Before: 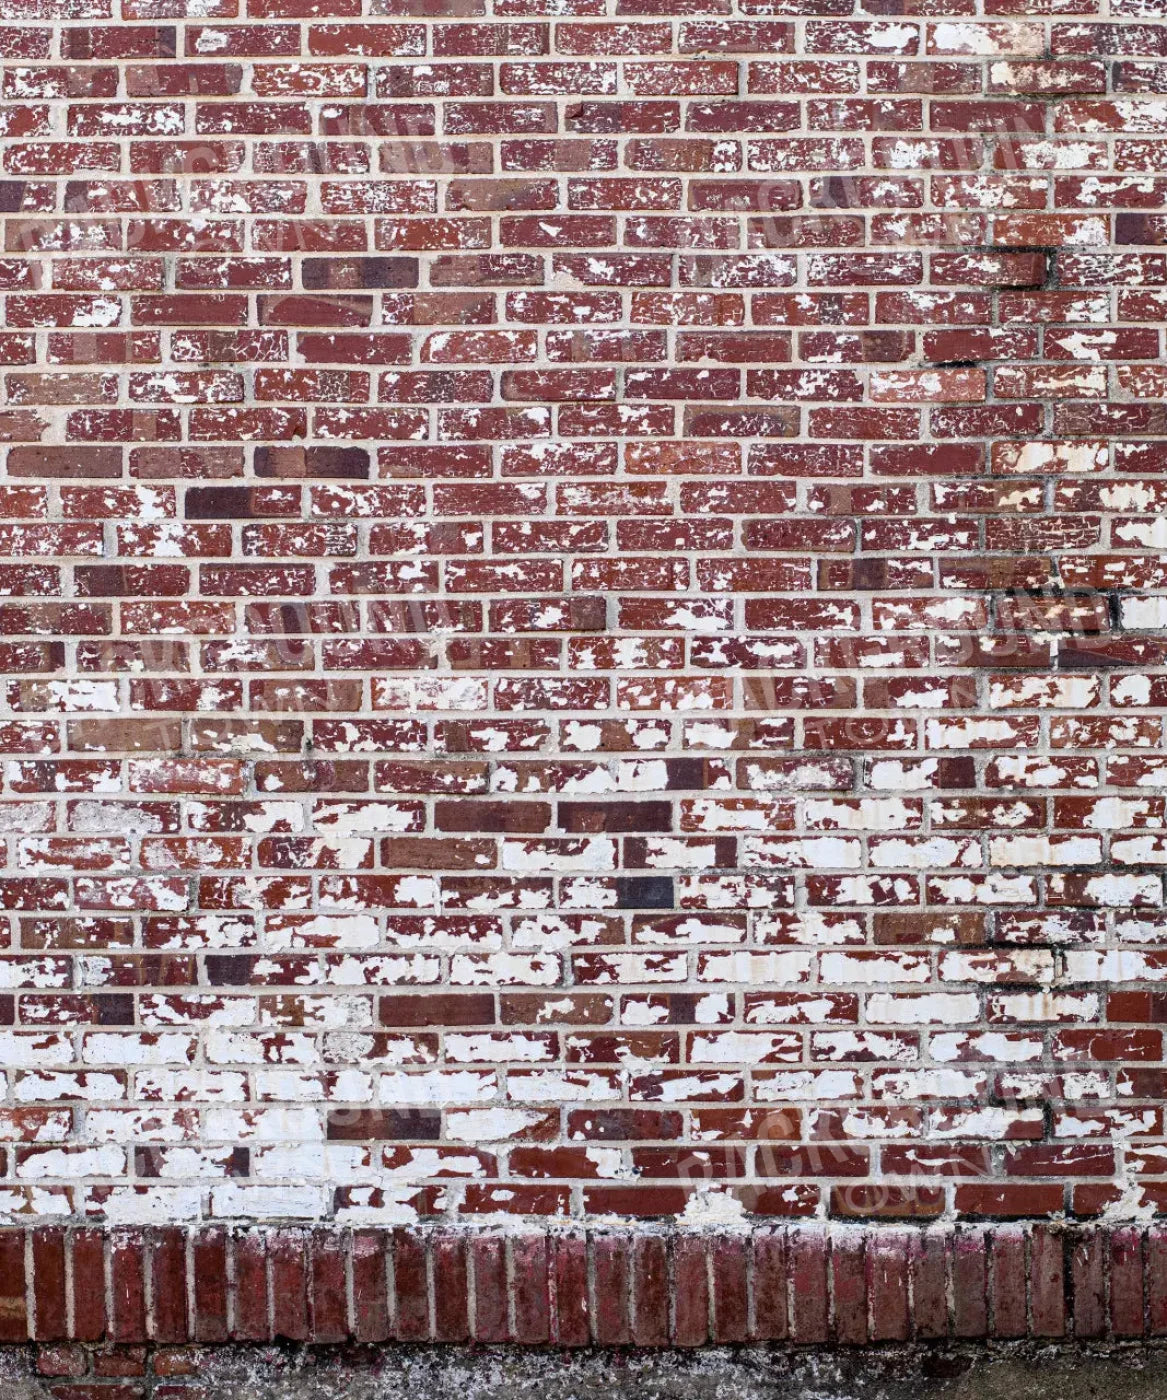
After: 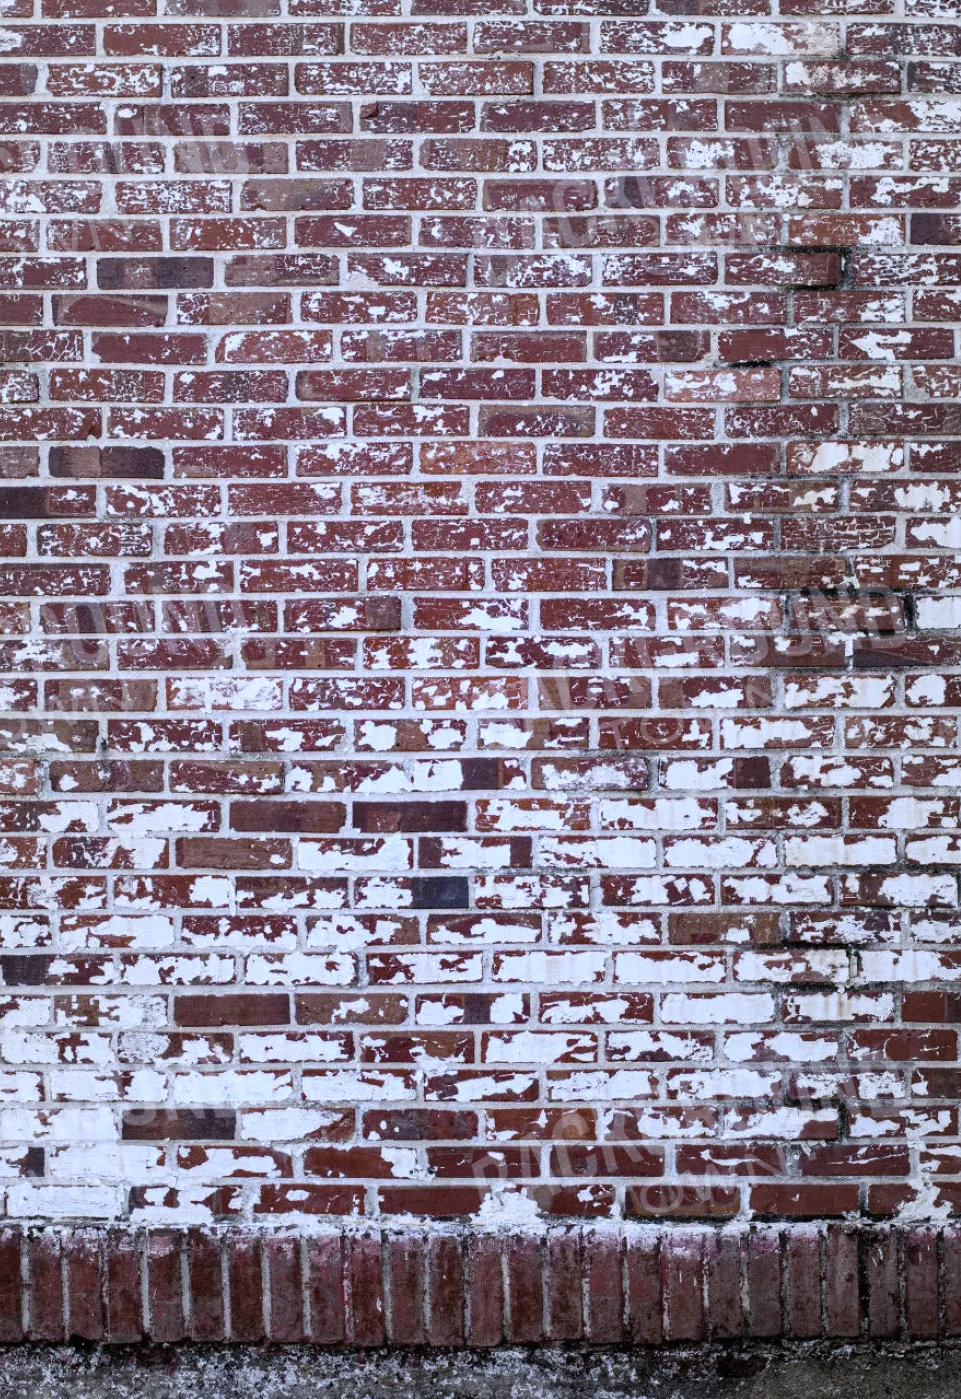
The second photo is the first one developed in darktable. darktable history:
crop: left 17.582%, bottom 0.031%
white balance: red 0.948, green 1.02, blue 1.176
vignetting: fall-off start 18.21%, fall-off radius 137.95%, brightness -0.207, center (-0.078, 0.066), width/height ratio 0.62, shape 0.59
